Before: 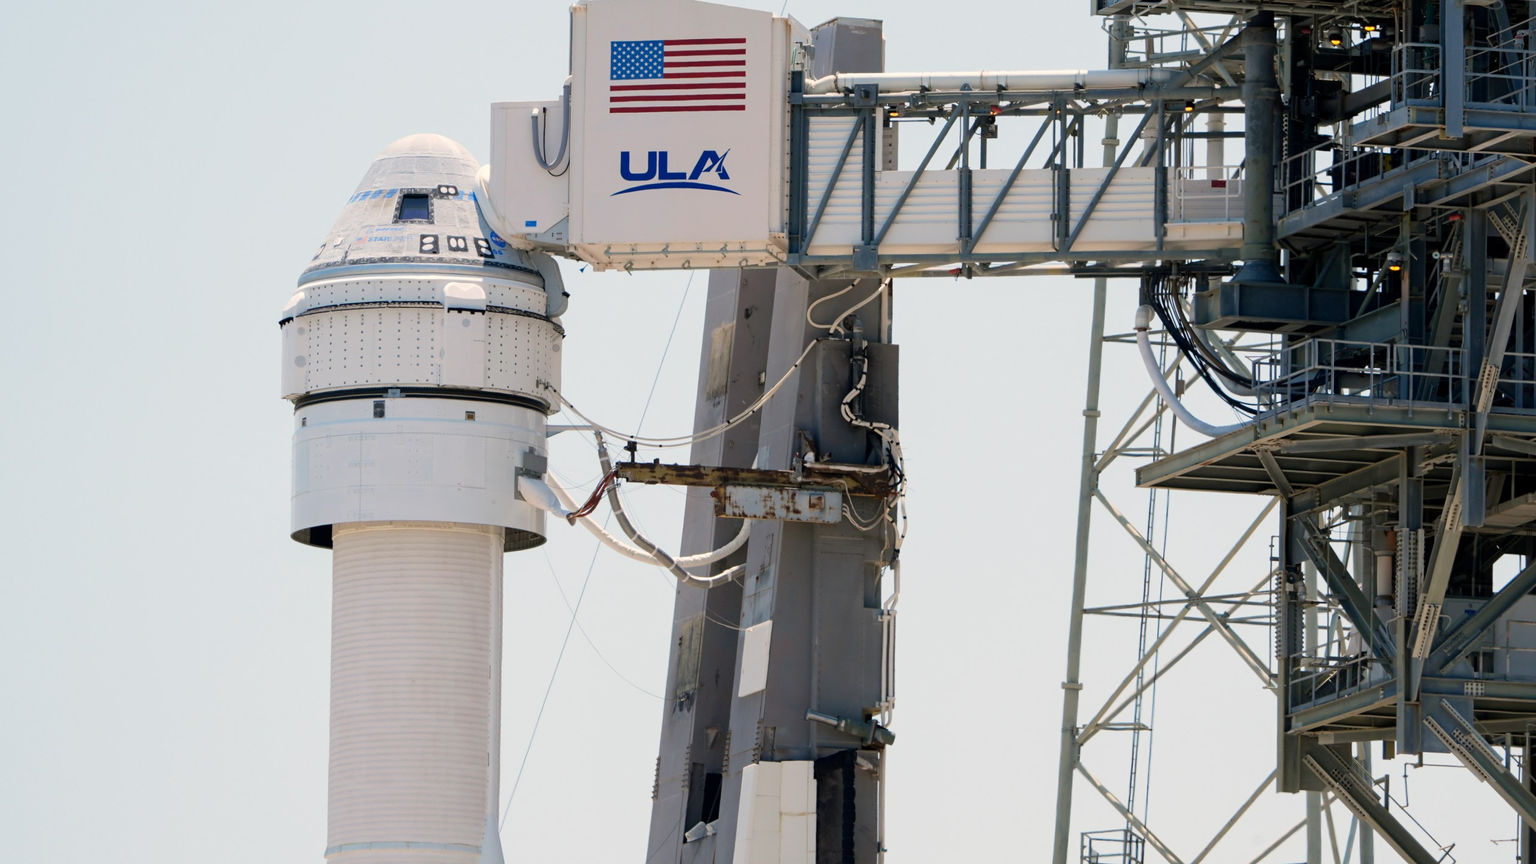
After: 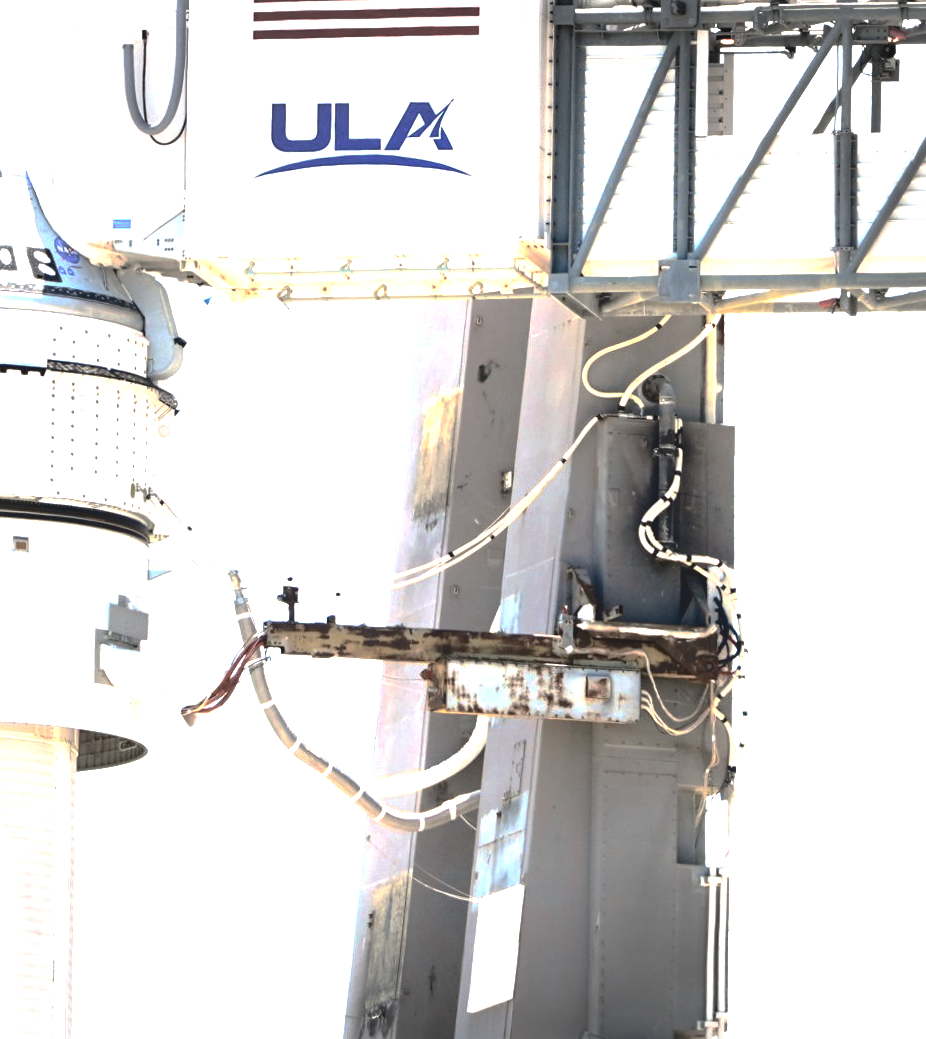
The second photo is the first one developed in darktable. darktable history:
crop and rotate: left 29.837%, top 10.352%, right 33.99%, bottom 17.437%
color balance rgb: power › luminance -3.711%, power › chroma 0.555%, power › hue 37.3°, perceptual saturation grading › global saturation -27.553%
vignetting: fall-off start 90.24%, fall-off radius 38.37%, width/height ratio 1.225, shape 1.29
tone curve: curves: ch0 [(0, 0) (0.003, 0.112) (0.011, 0.115) (0.025, 0.111) (0.044, 0.114) (0.069, 0.126) (0.1, 0.144) (0.136, 0.164) (0.177, 0.196) (0.224, 0.249) (0.277, 0.316) (0.335, 0.401) (0.399, 0.487) (0.468, 0.571) (0.543, 0.647) (0.623, 0.728) (0.709, 0.795) (0.801, 0.866) (0.898, 0.933) (1, 1)], color space Lab, independent channels, preserve colors none
exposure: black level correction 0, exposure 2.091 EV, compensate exposure bias true, compensate highlight preservation false
color zones: curves: ch0 [(0.068, 0.464) (0.25, 0.5) (0.48, 0.508) (0.75, 0.536) (0.886, 0.476) (0.967, 0.456)]; ch1 [(0.066, 0.456) (0.25, 0.5) (0.616, 0.508) (0.746, 0.56) (0.934, 0.444)]
base curve: curves: ch0 [(0, 0) (0.841, 0.609) (1, 1)], preserve colors none
